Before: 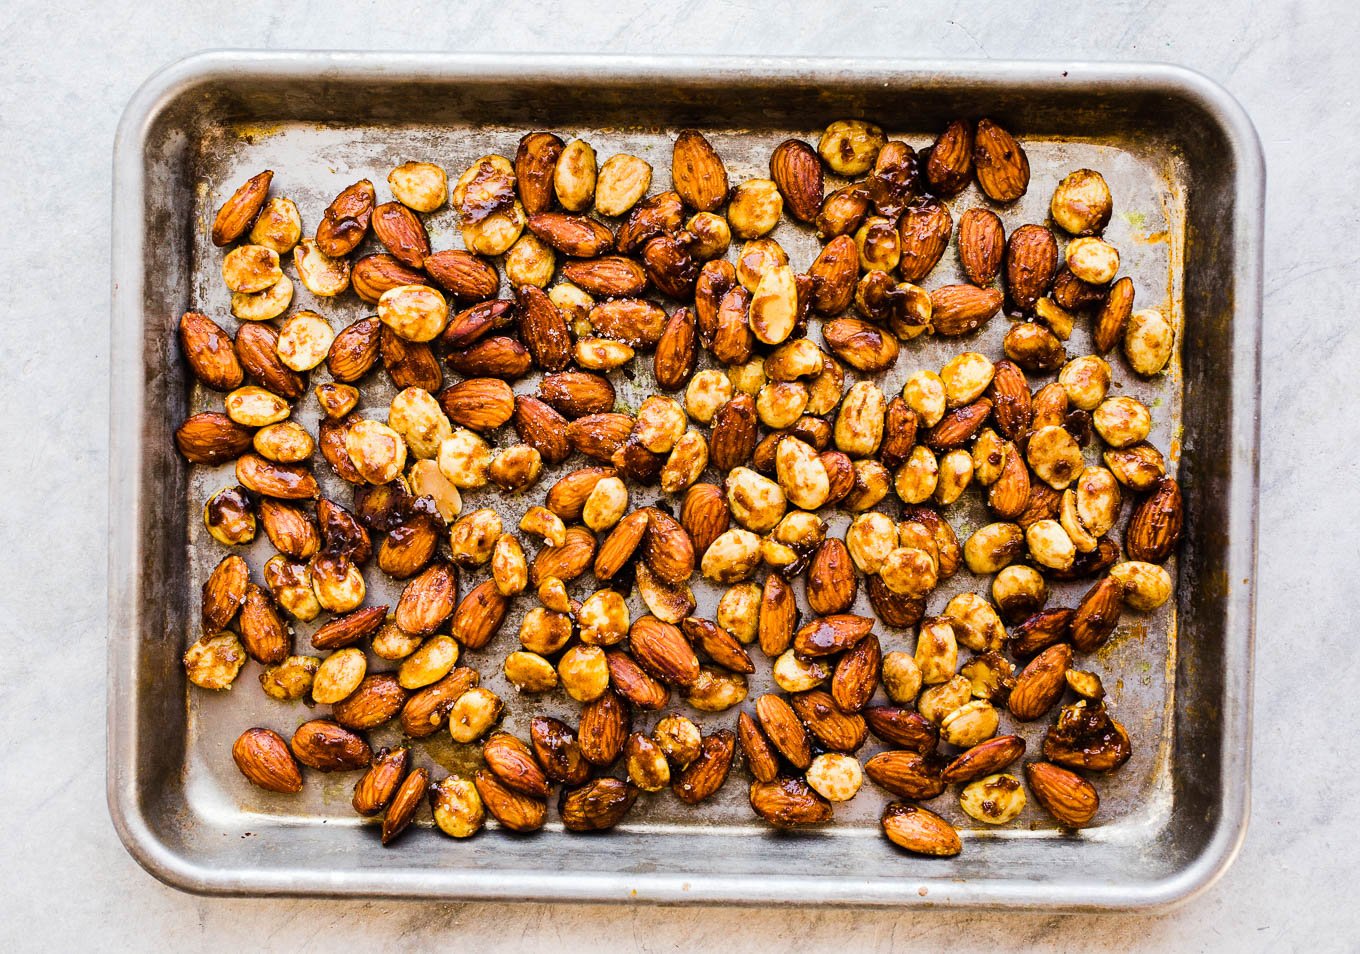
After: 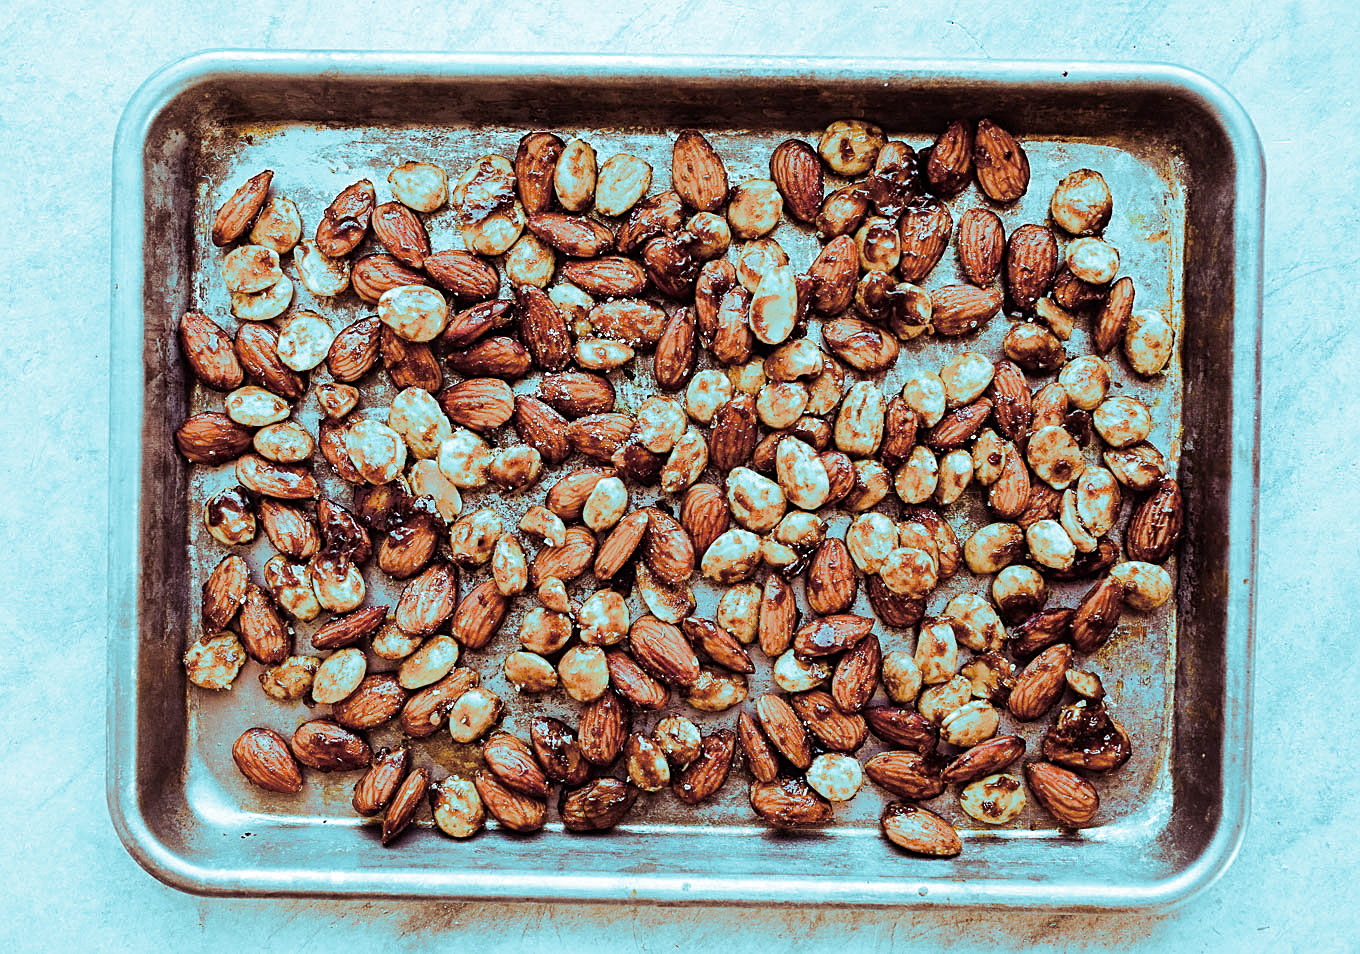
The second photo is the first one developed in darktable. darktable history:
split-toning: shadows › hue 327.6°, highlights › hue 198°, highlights › saturation 0.55, balance -21.25, compress 0%
sharpen: on, module defaults
